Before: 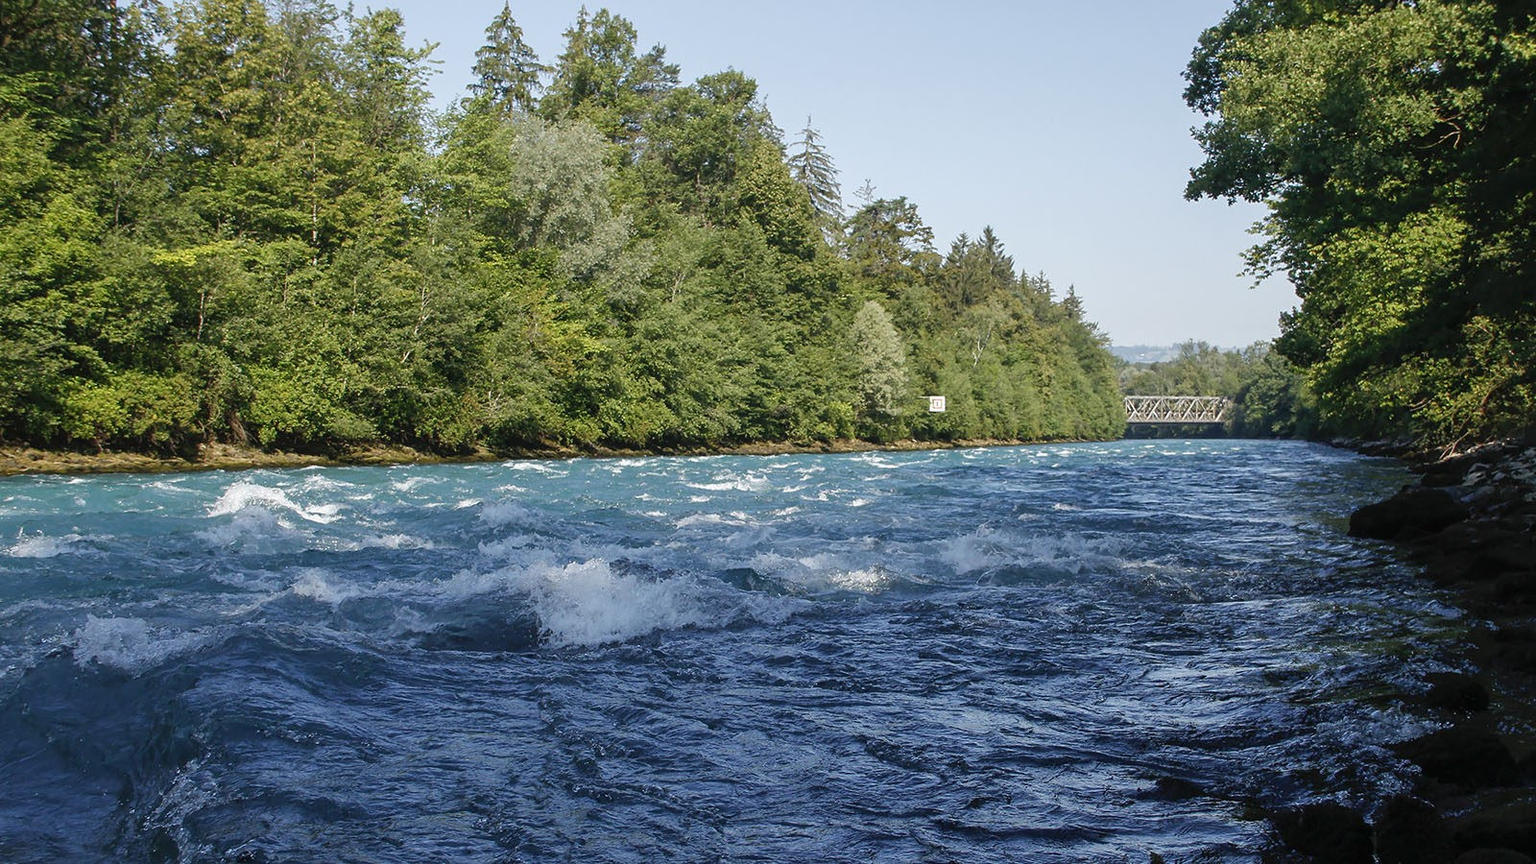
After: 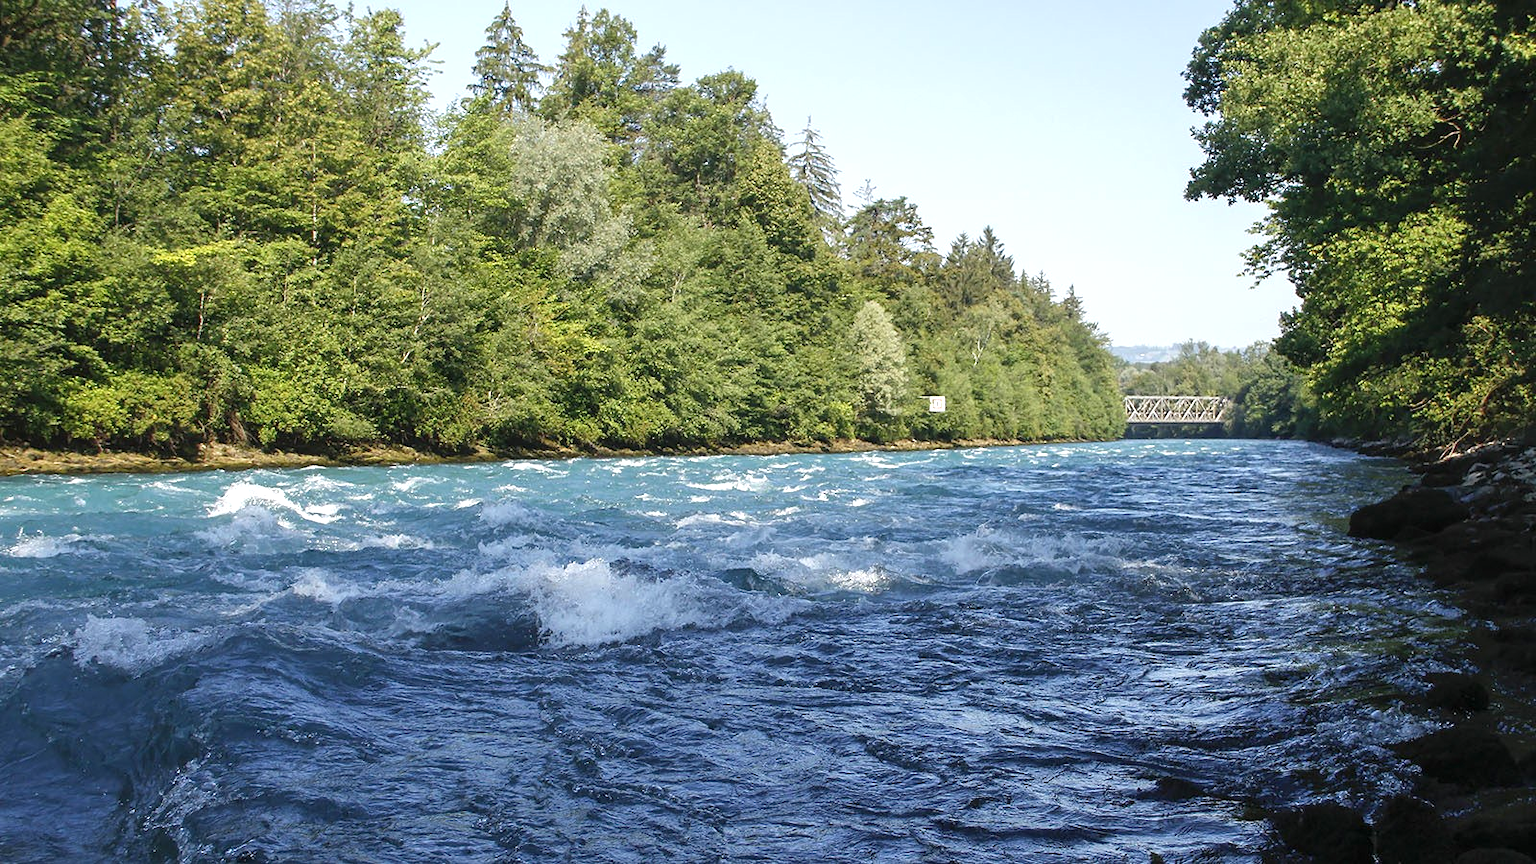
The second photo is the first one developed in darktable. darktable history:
exposure: exposure 0.567 EV, compensate exposure bias true, compensate highlight preservation false
